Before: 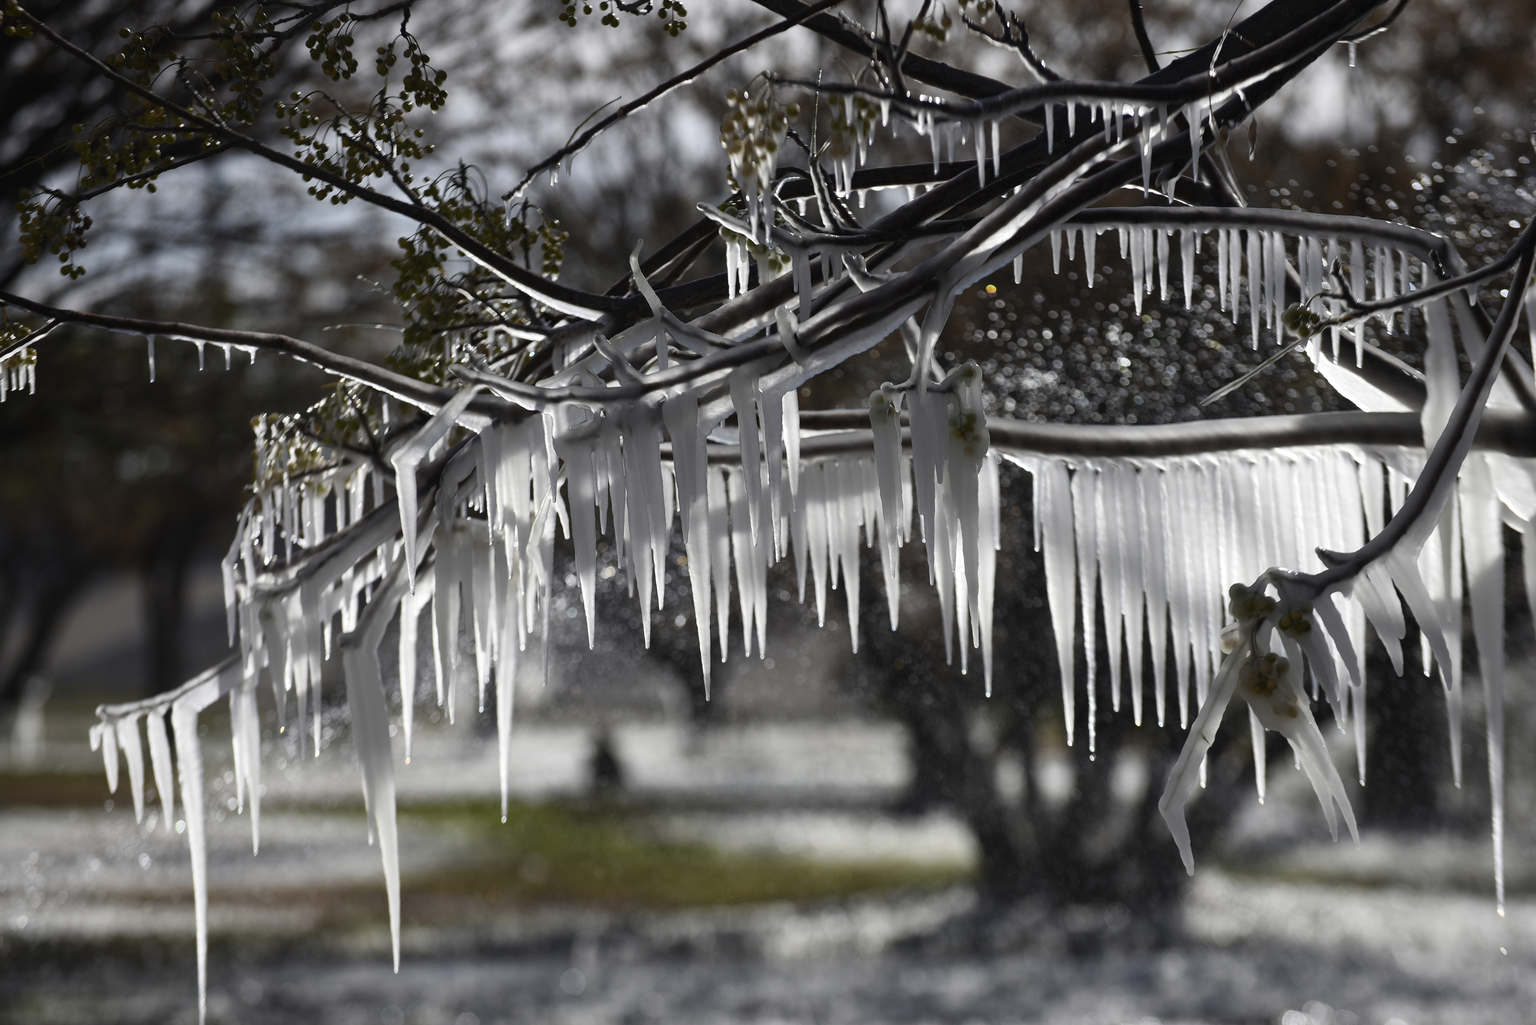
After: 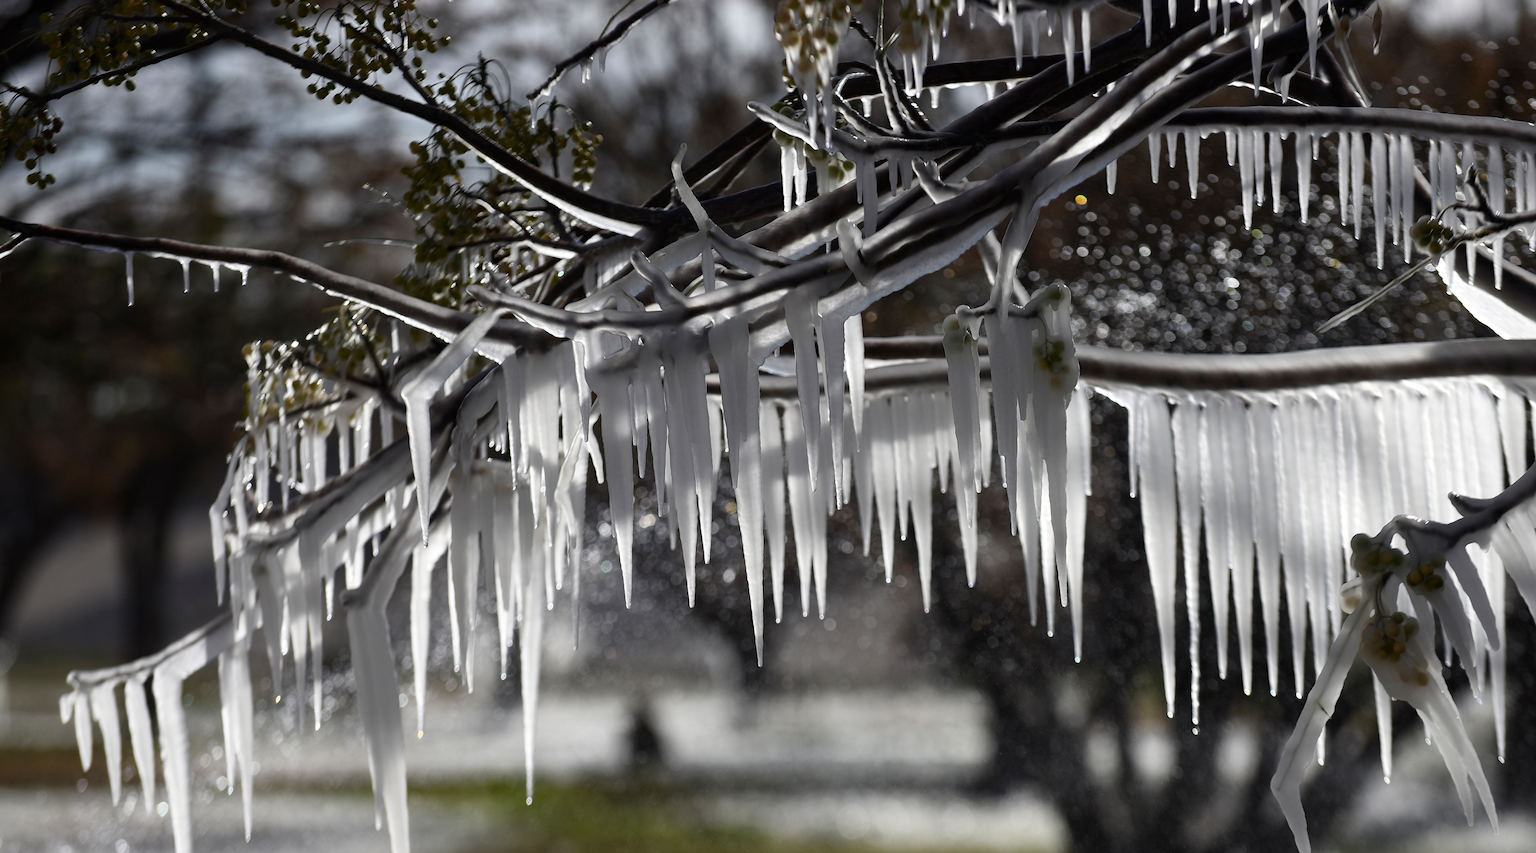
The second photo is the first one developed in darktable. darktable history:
crop and rotate: left 2.412%, top 11.011%, right 9.287%, bottom 15.494%
